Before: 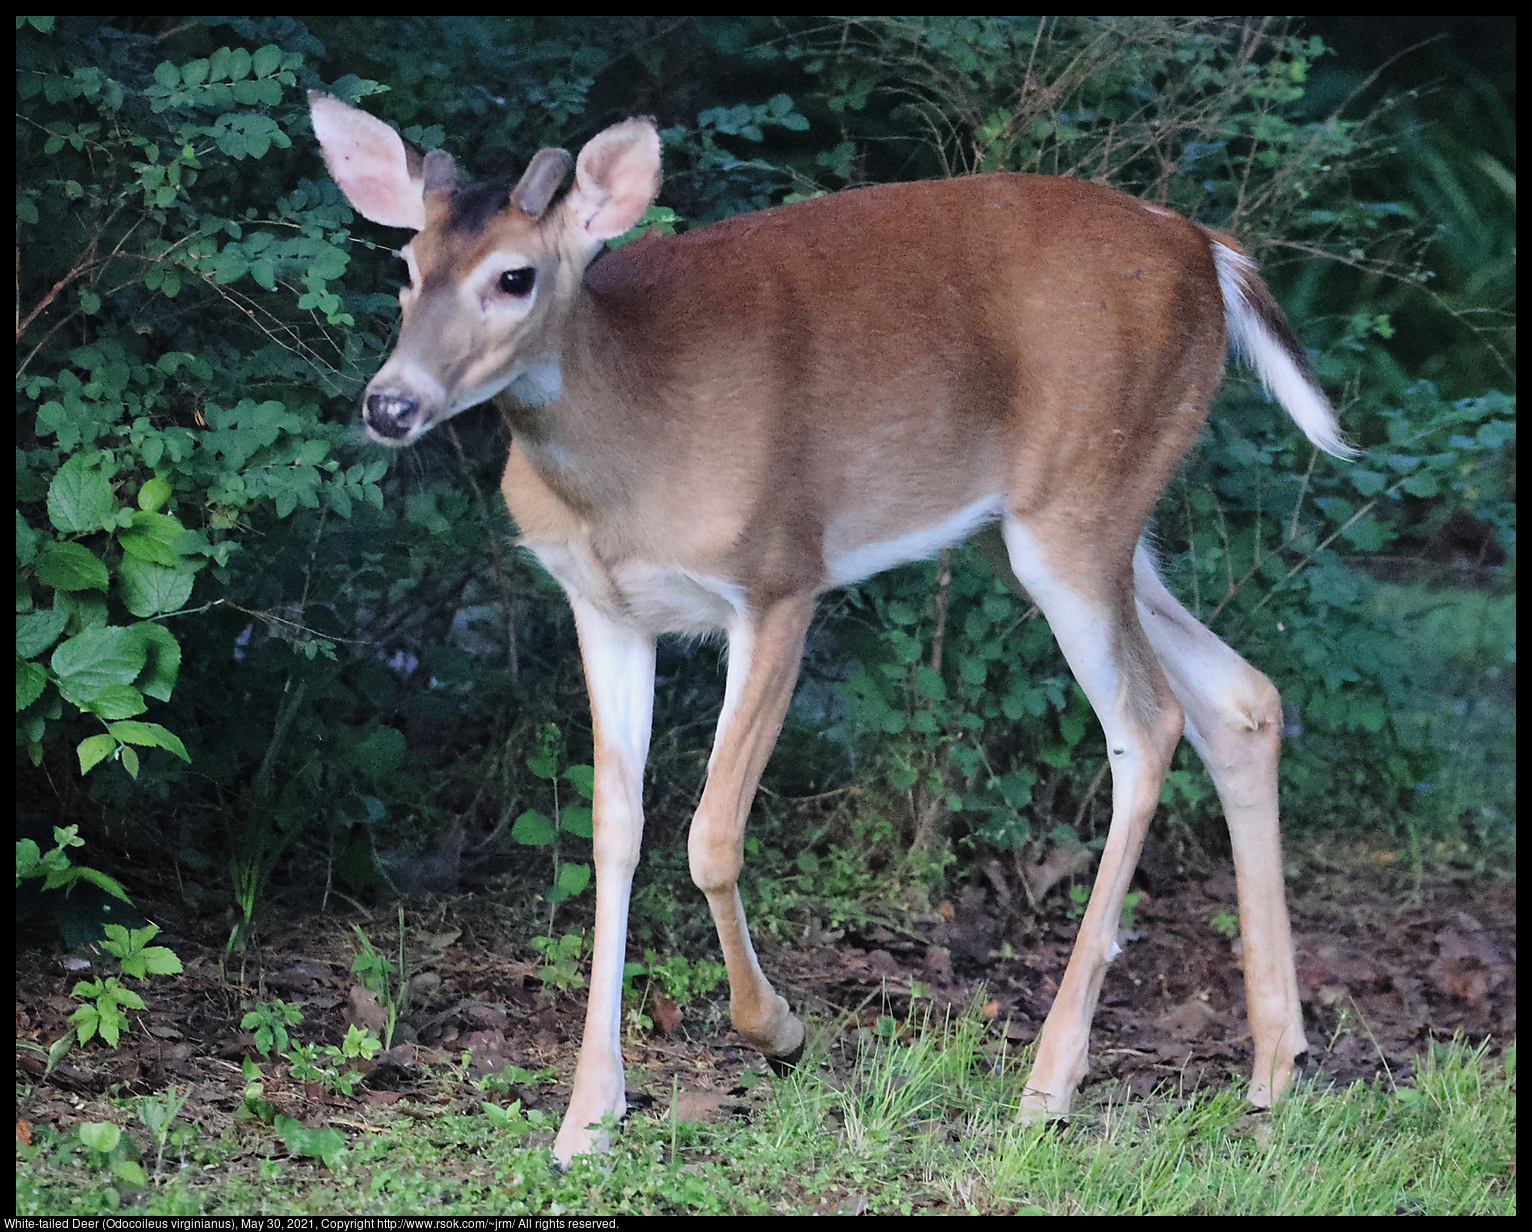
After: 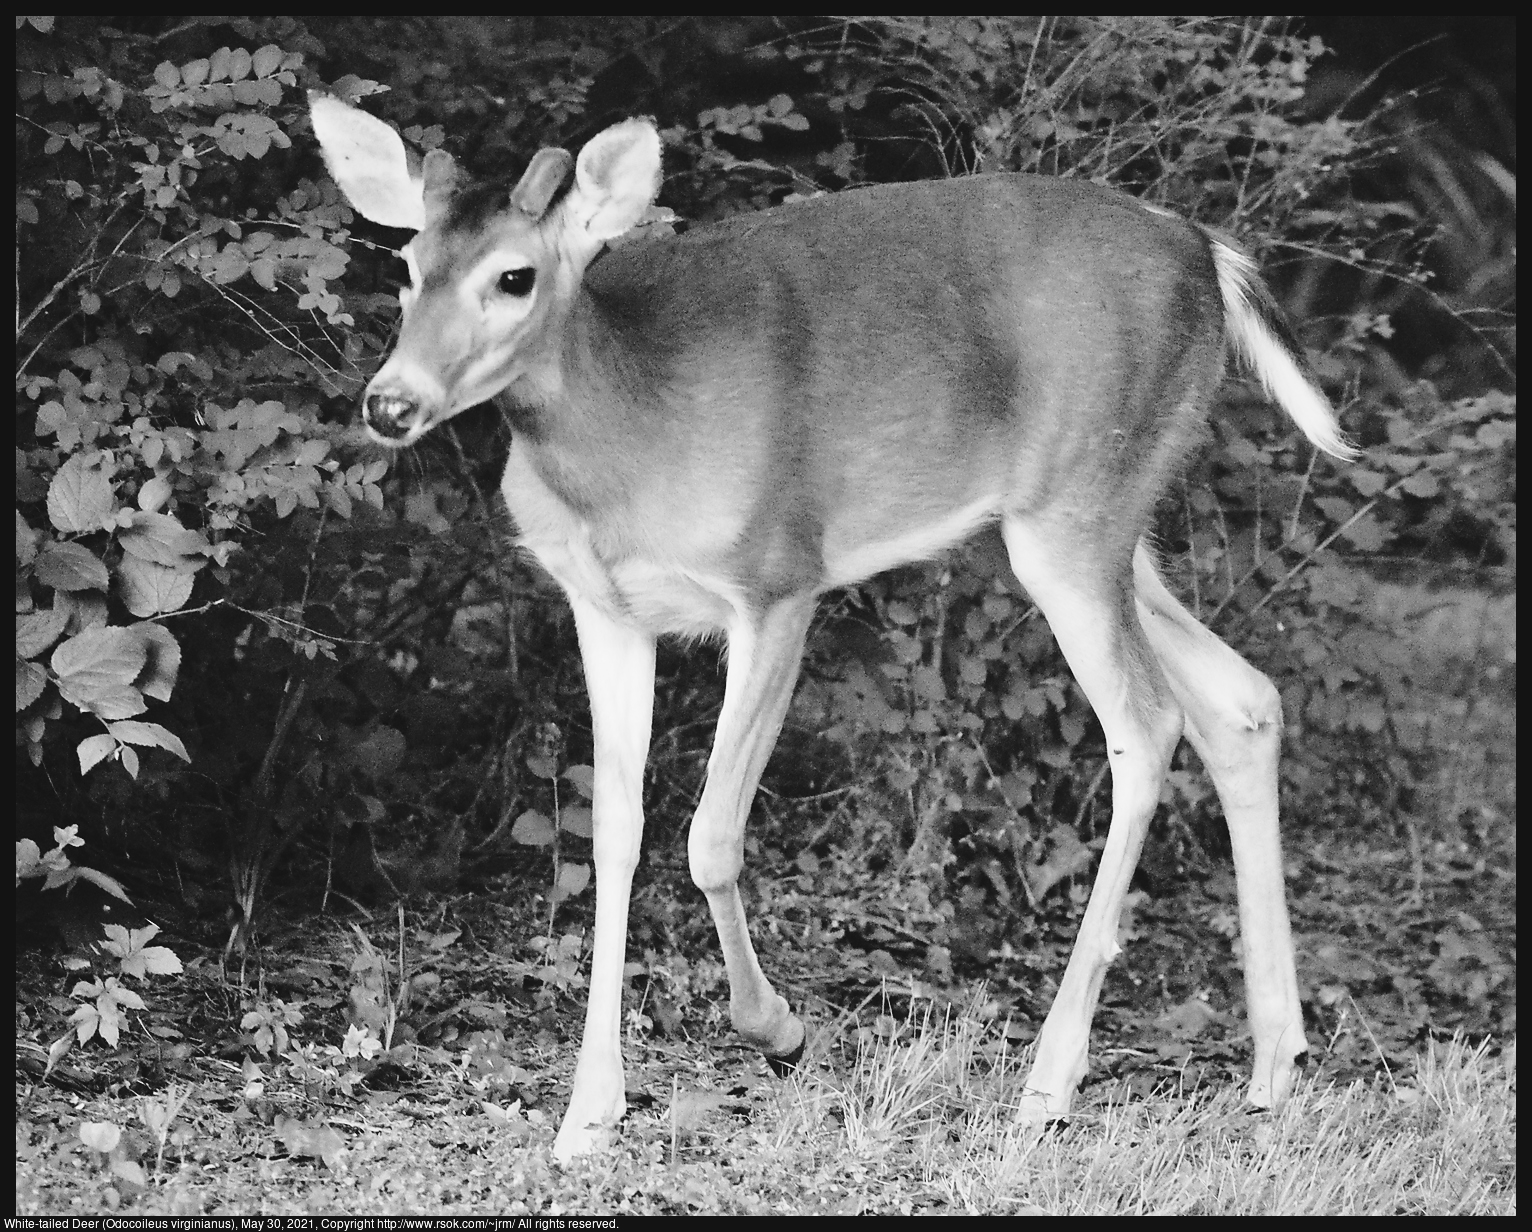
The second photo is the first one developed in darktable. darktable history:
monochrome: on, module defaults
base curve: curves: ch0 [(0, 0) (0.028, 0.03) (0.121, 0.232) (0.46, 0.748) (0.859, 0.968) (1, 1)], preserve colors none
color balance: lift [1.005, 0.99, 1.007, 1.01], gamma [1, 1.034, 1.032, 0.966], gain [0.873, 1.055, 1.067, 0.933]
